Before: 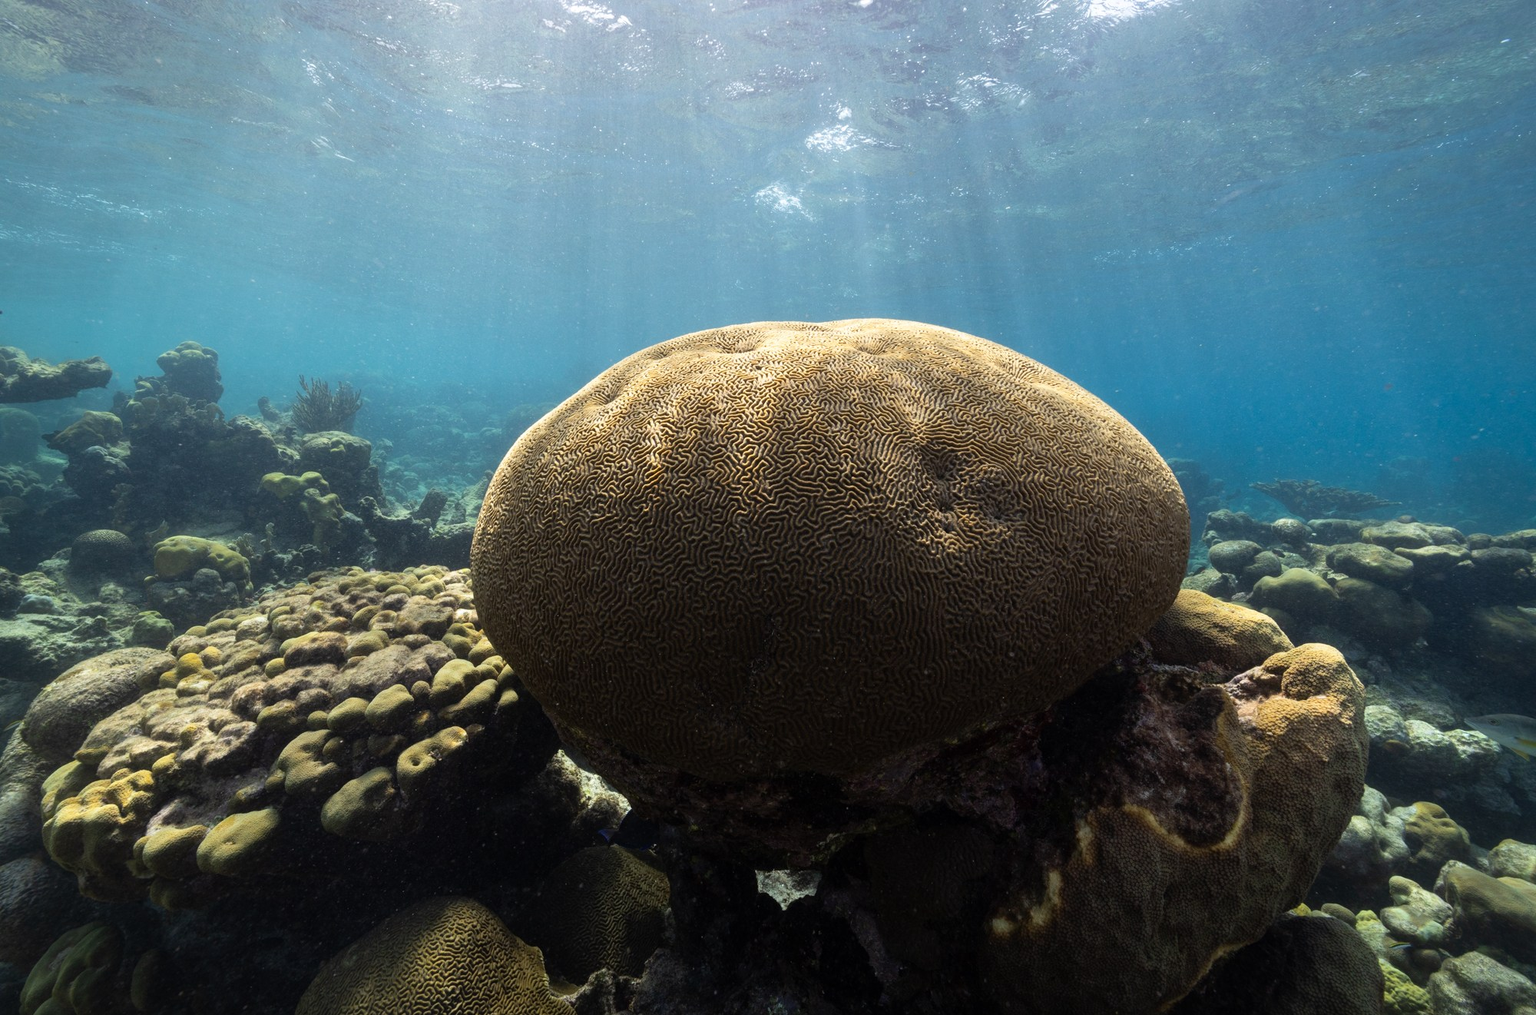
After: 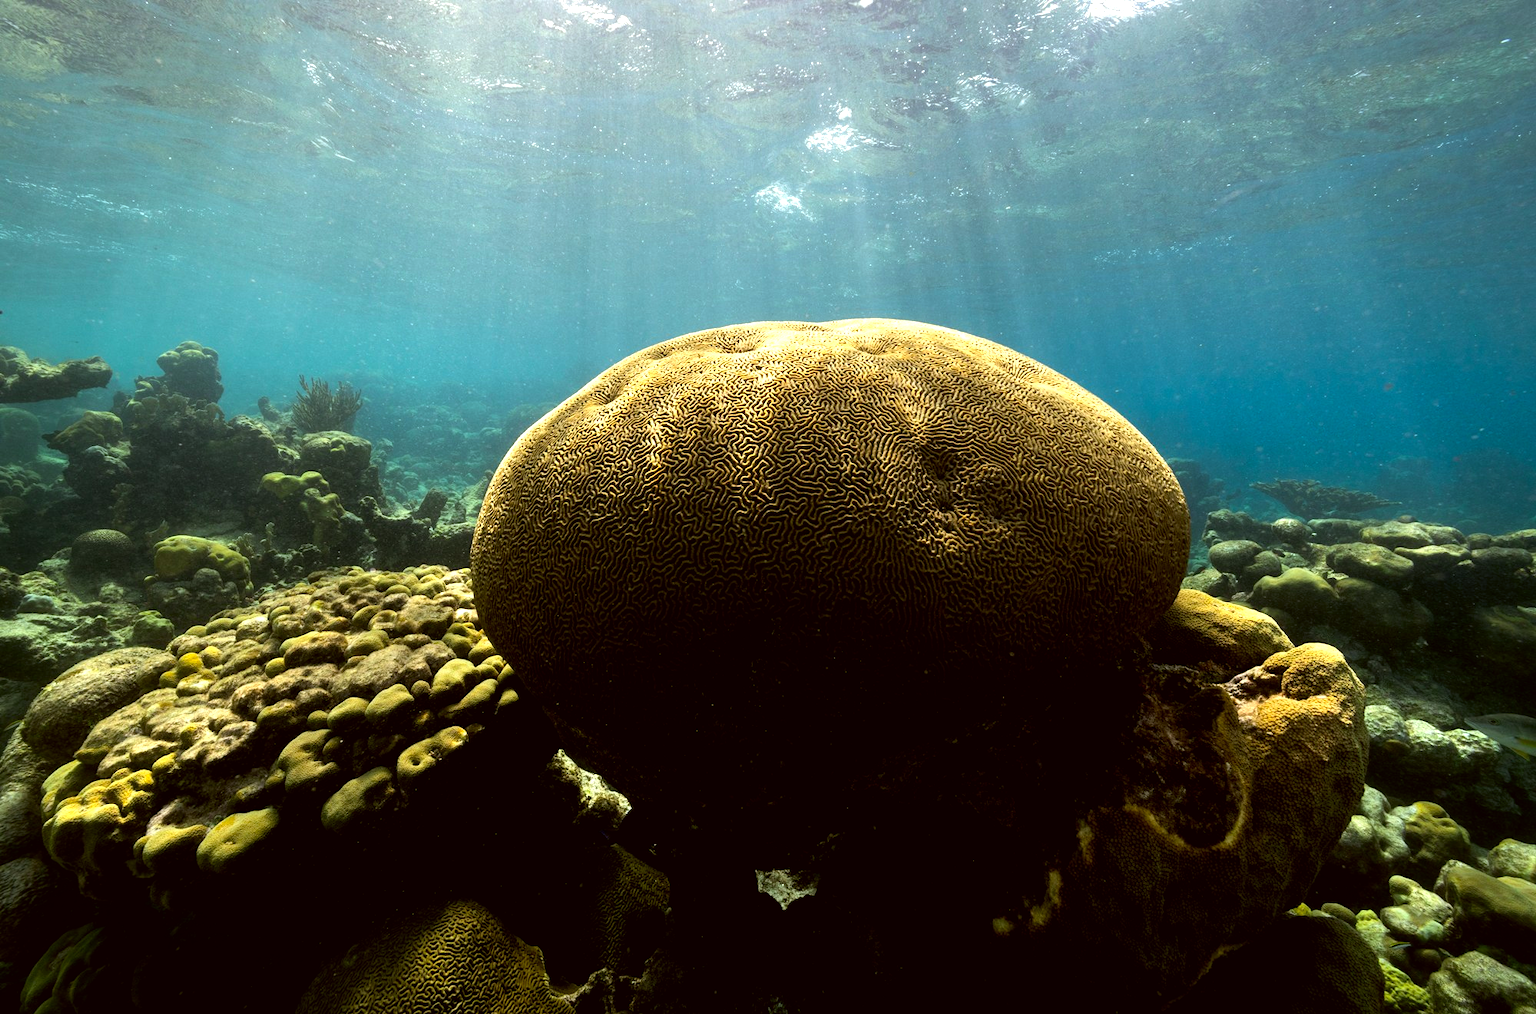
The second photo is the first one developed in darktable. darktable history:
color balance: lift [0.991, 1, 1, 1], gamma [0.996, 1, 1, 1], input saturation 98.52%, contrast 20.34%, output saturation 103.72%
color correction: highlights a* -1.43, highlights b* 10.12, shadows a* 0.395, shadows b* 19.35
